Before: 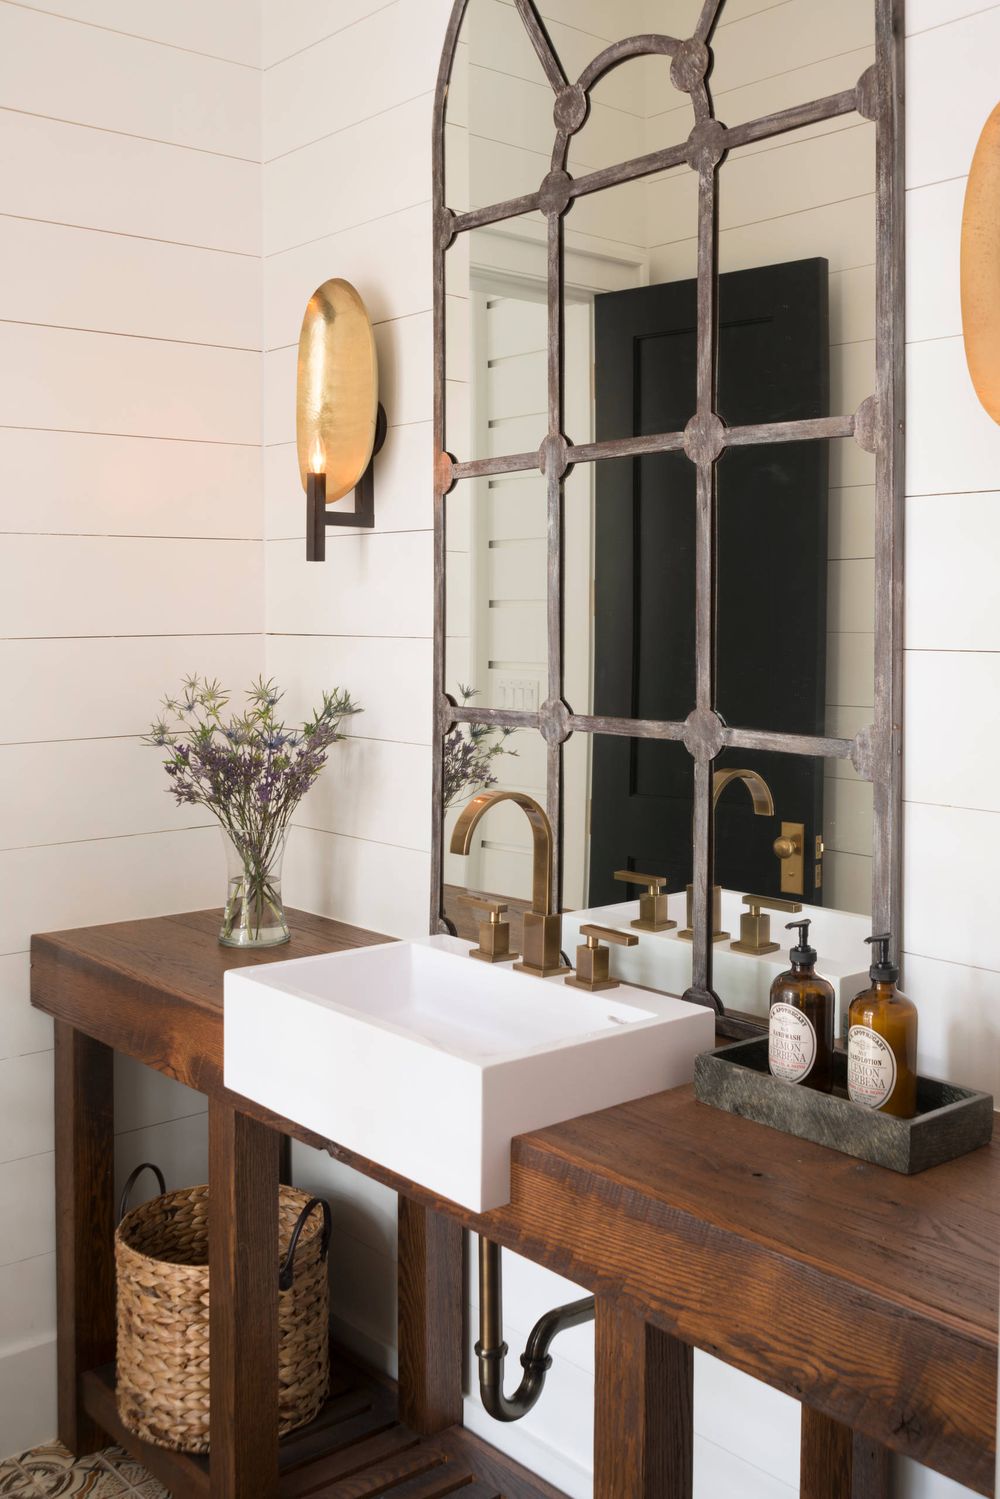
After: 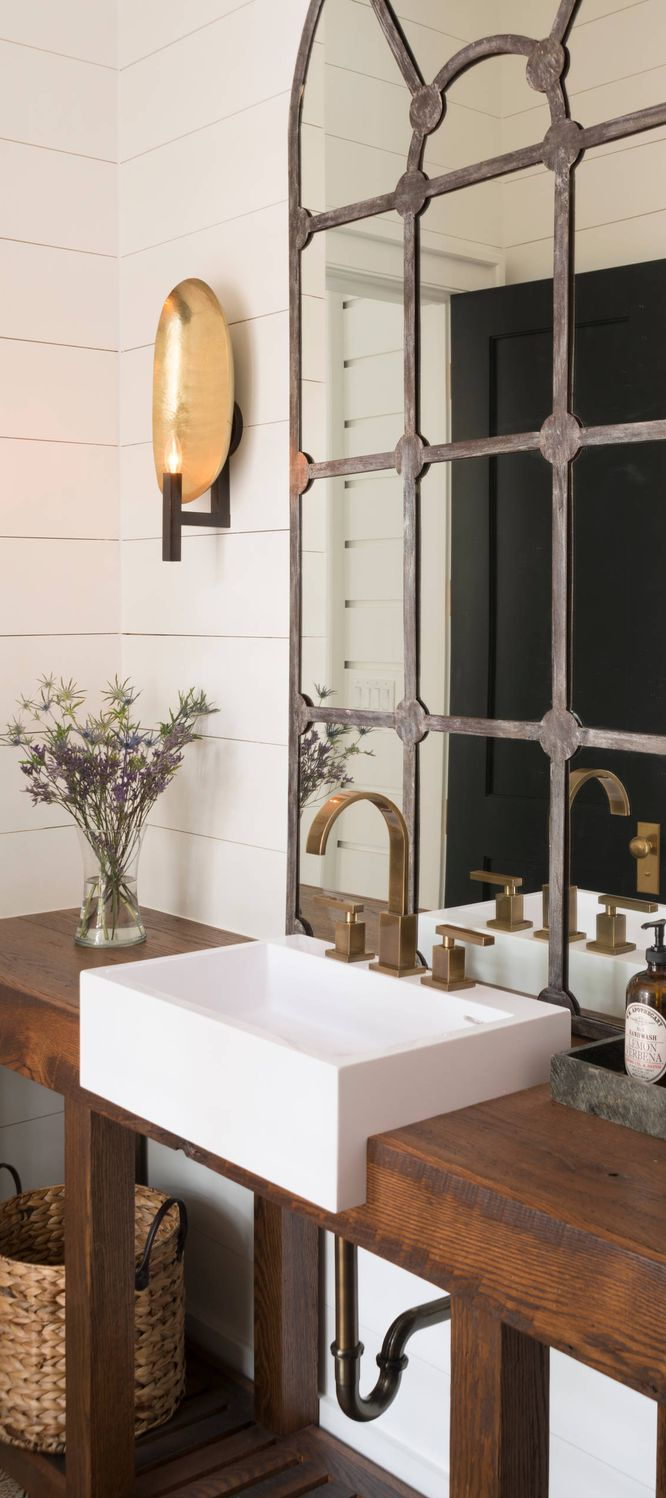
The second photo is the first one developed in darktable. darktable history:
crop and rotate: left 14.472%, right 18.912%
exposure: compensate highlight preservation false
